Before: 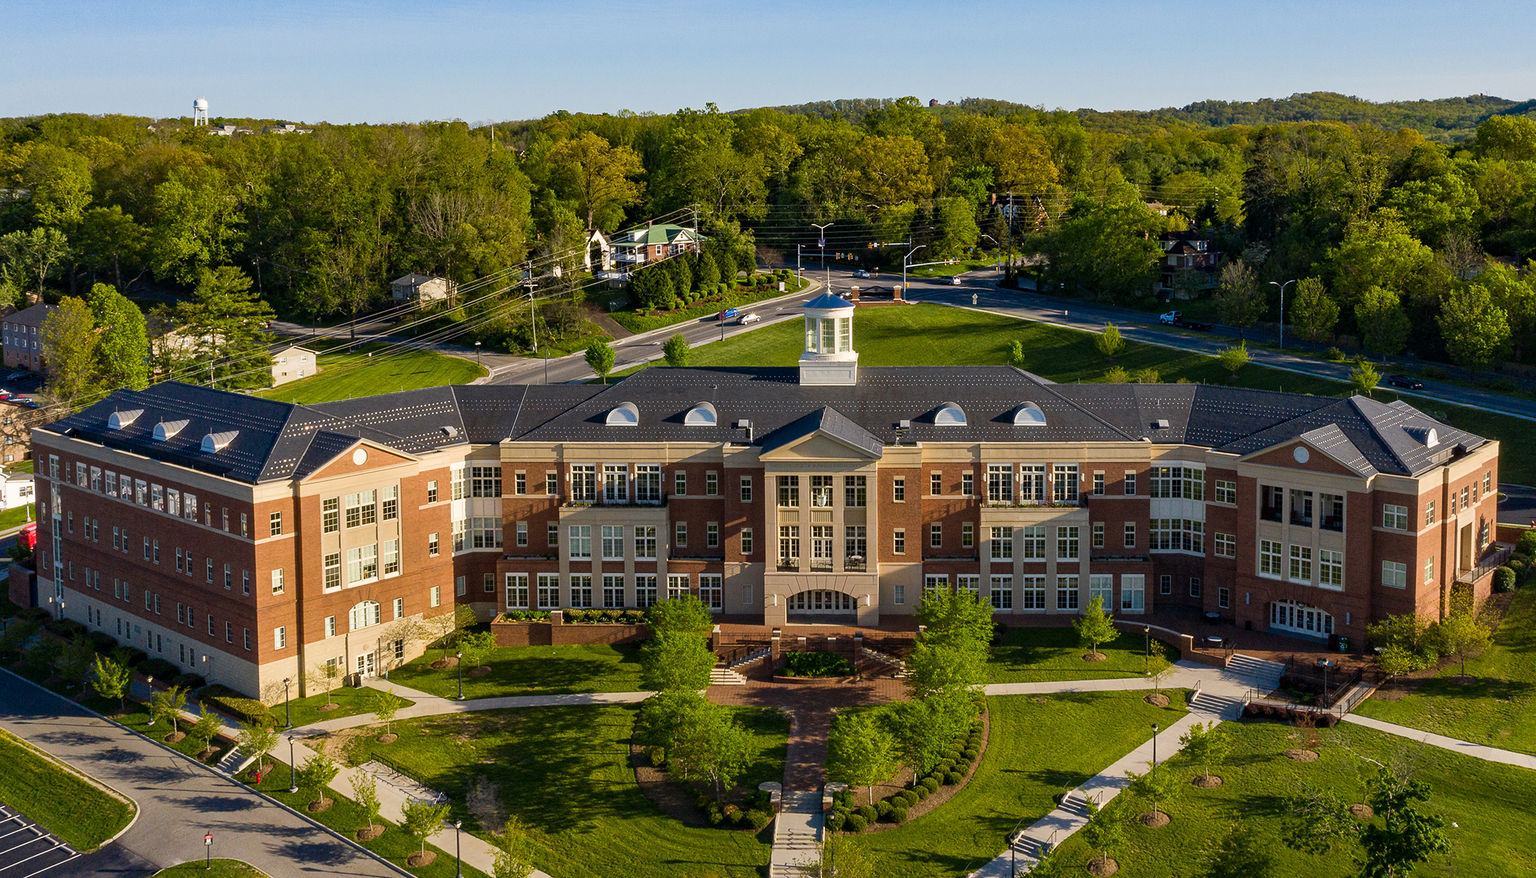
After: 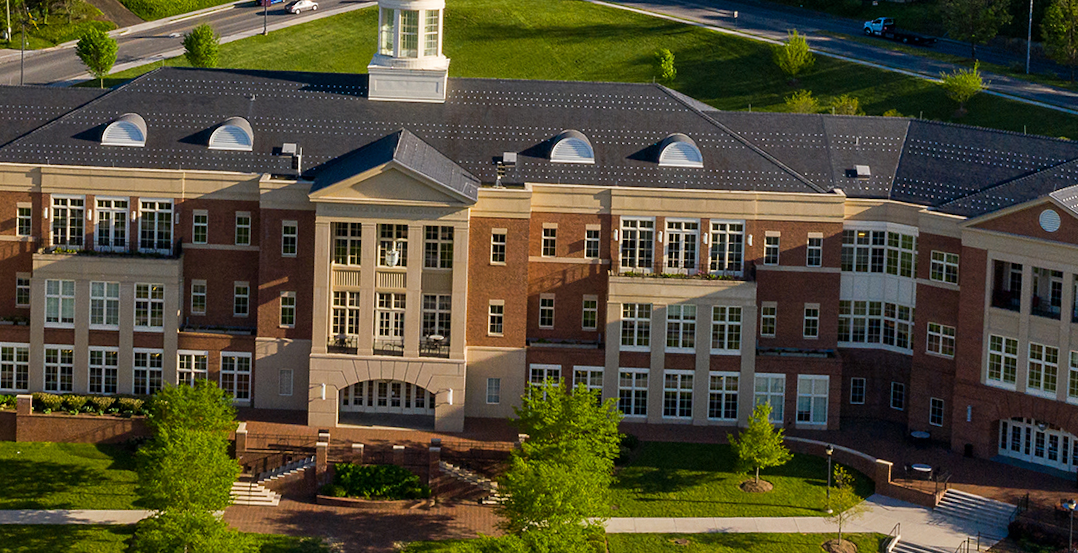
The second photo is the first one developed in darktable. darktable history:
rotate and perspective: rotation 2.17°, automatic cropping off
crop: left 35.03%, top 36.625%, right 14.663%, bottom 20.057%
